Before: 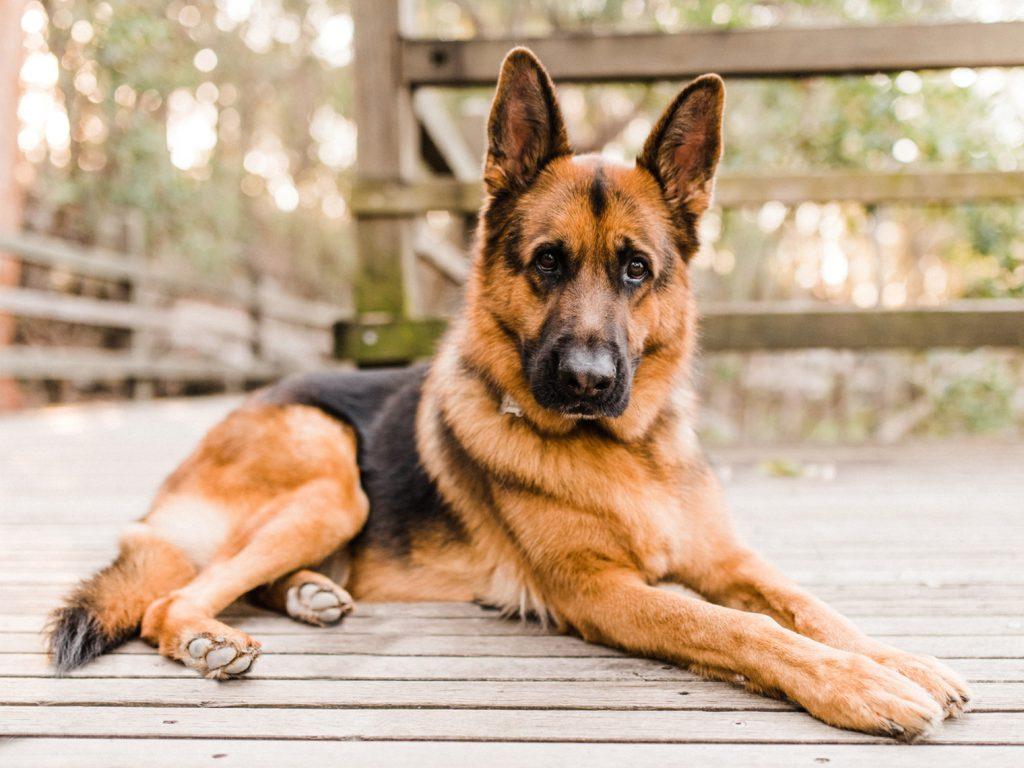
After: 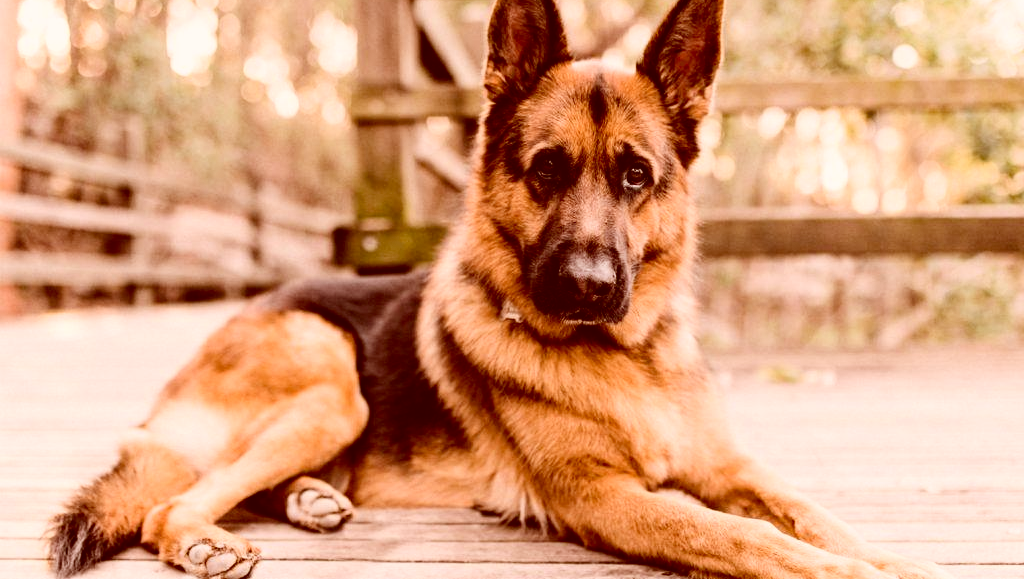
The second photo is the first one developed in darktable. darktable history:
crop and rotate: top 12.323%, bottom 12.188%
haze removal: compatibility mode true, adaptive false
contrast brightness saturation: contrast 0.217
color correction: highlights a* 9.35, highlights b* 8.73, shadows a* 39.24, shadows b* 39.74, saturation 0.774
